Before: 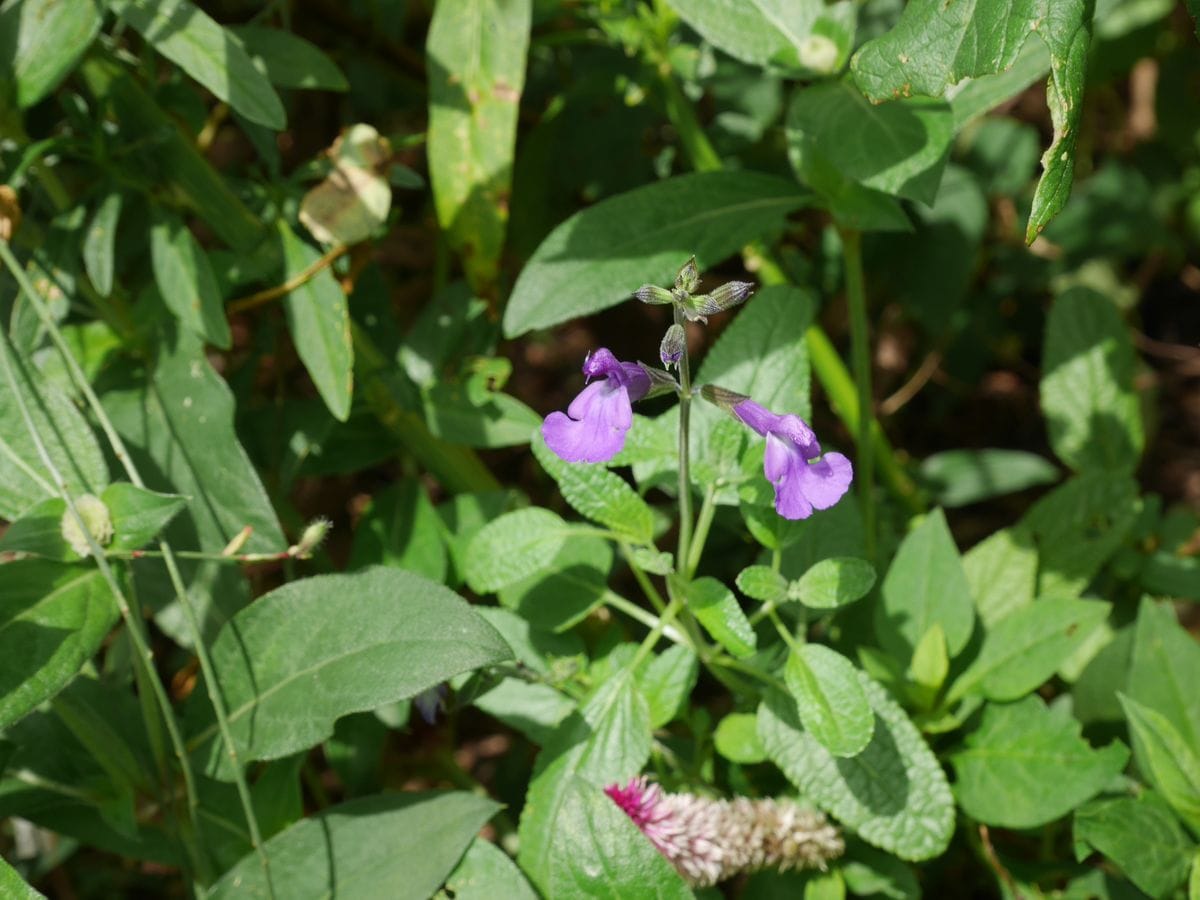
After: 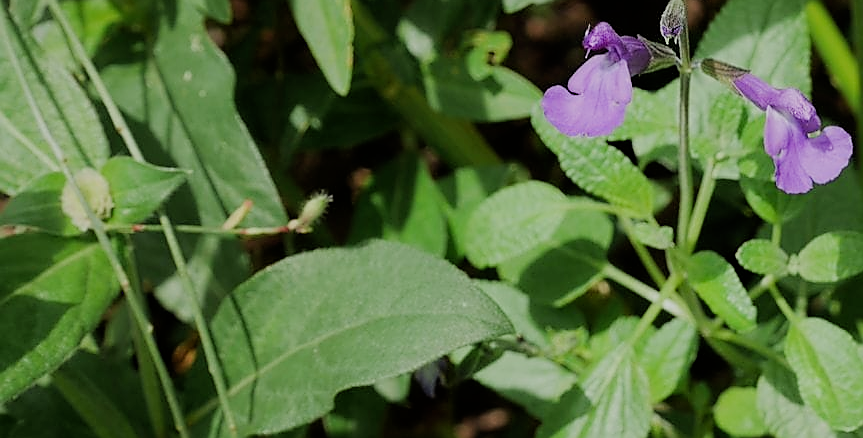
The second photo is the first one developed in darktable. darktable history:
crop: top 36.287%, right 28.06%, bottom 14.994%
filmic rgb: black relative exposure -6.9 EV, white relative exposure 5.6 EV, threshold 3.02 EV, hardness 2.84, enable highlight reconstruction true
sharpen: radius 1.415, amount 1.261, threshold 0.838
